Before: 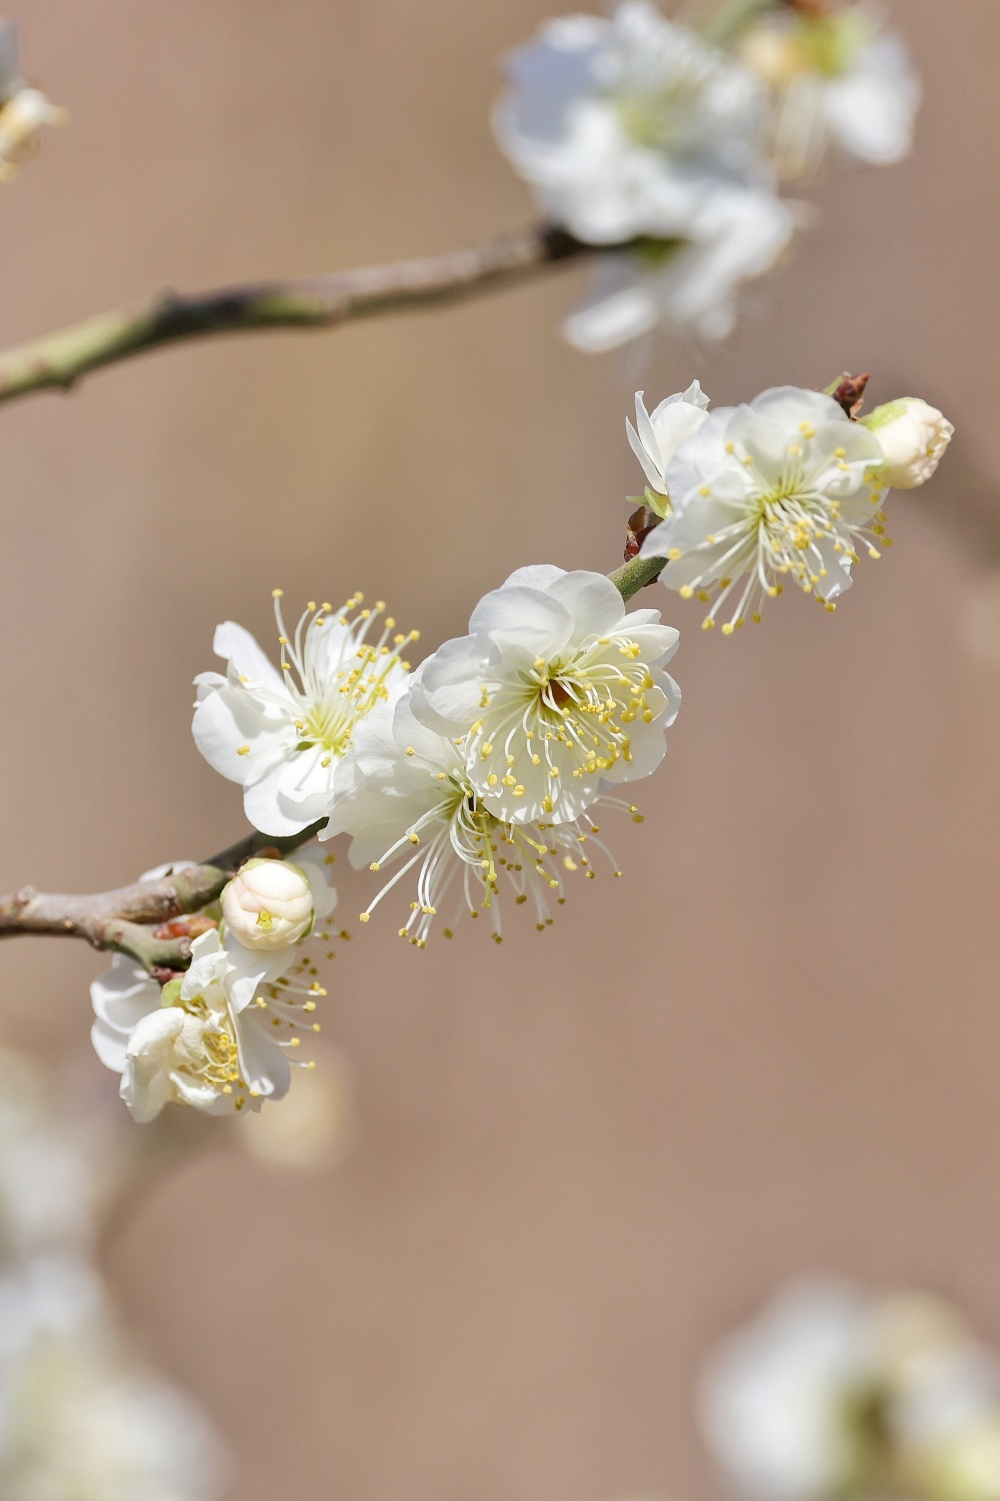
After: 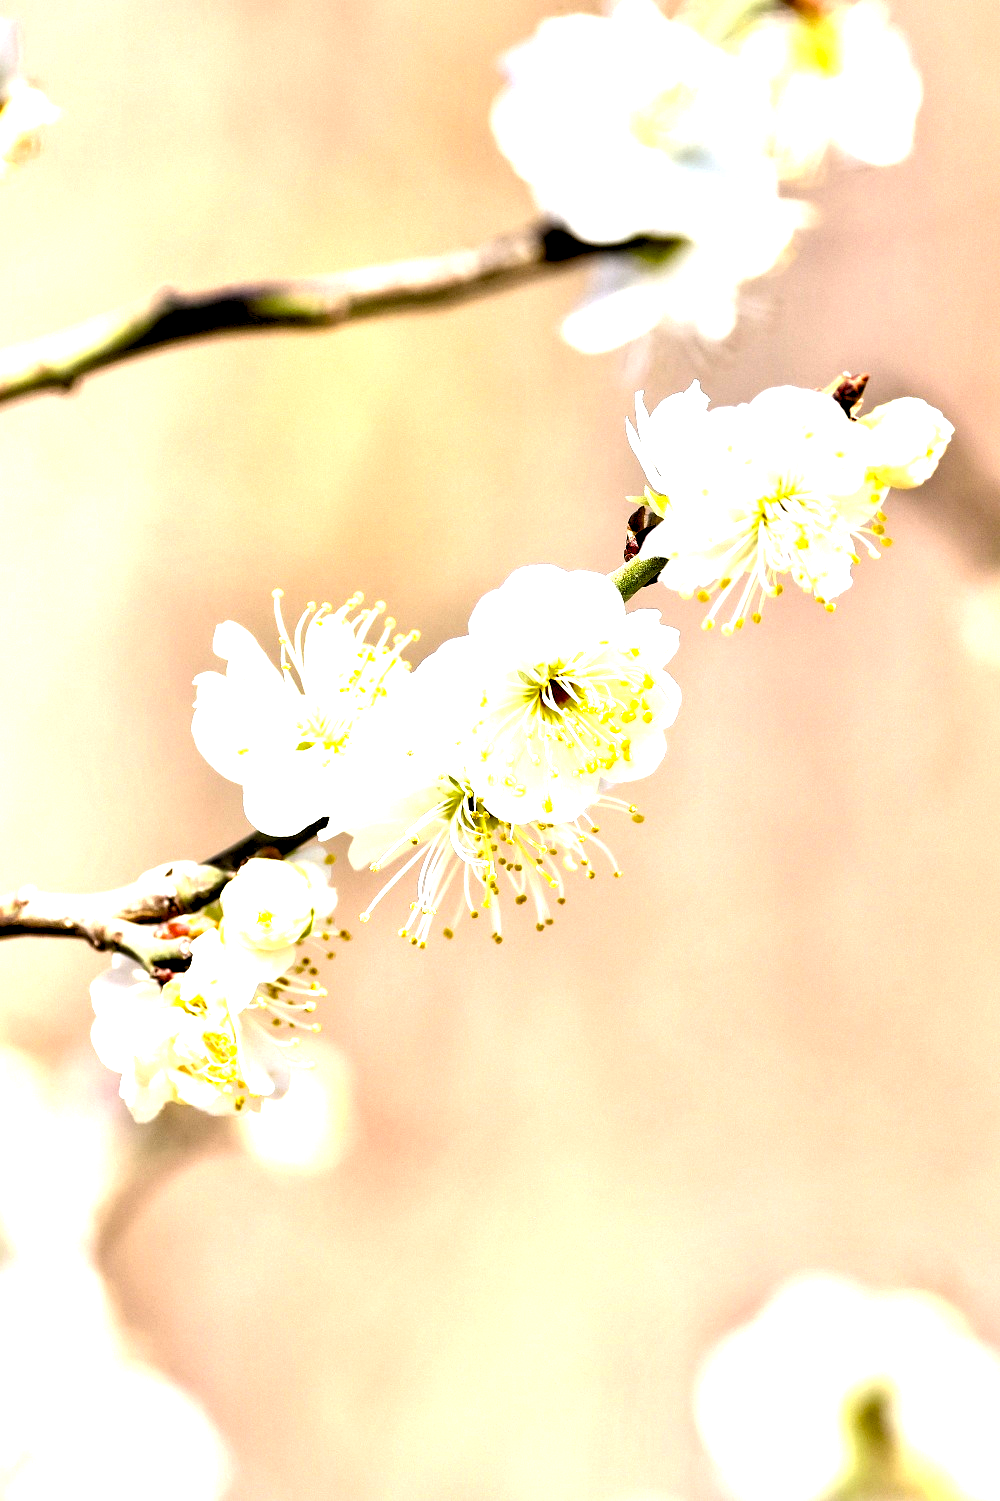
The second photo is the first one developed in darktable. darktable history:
contrast brightness saturation: contrast 0.04, saturation 0.16
exposure: black level correction 0.035, exposure 0.9 EV, compensate highlight preservation false
levels: levels [0.044, 0.475, 0.791]
